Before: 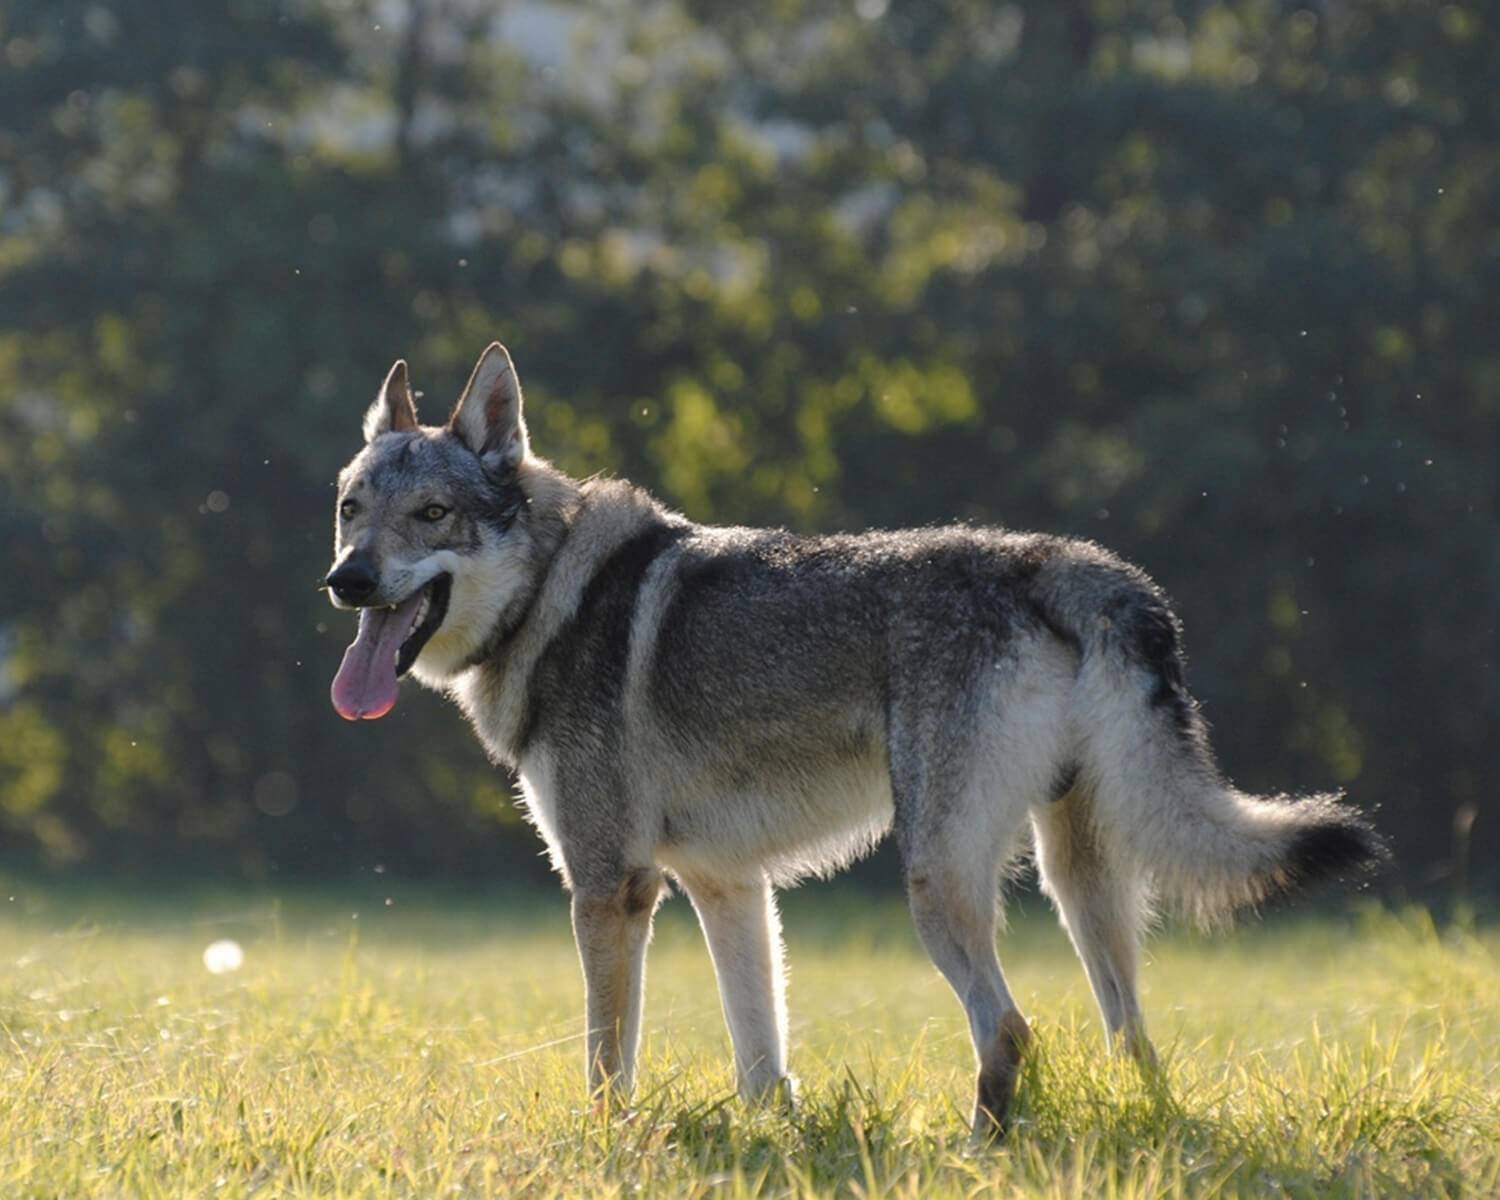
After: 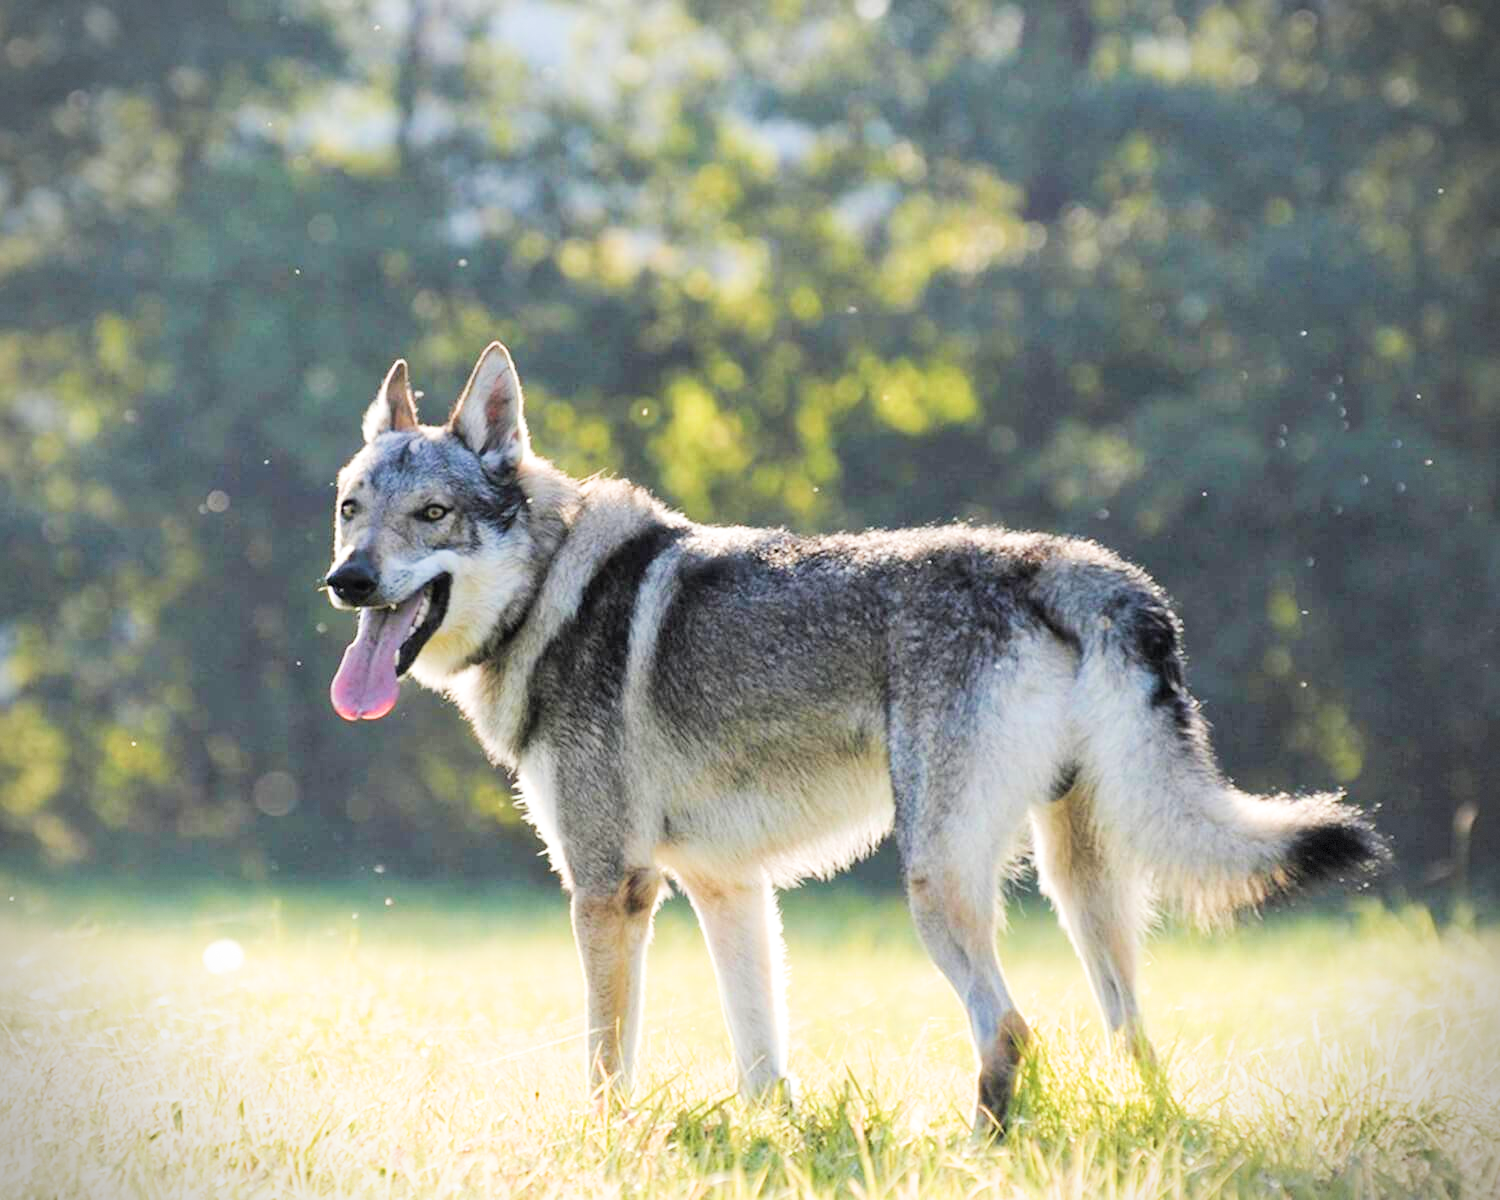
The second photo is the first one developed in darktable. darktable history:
filmic rgb: black relative exposure -5 EV, hardness 2.88, contrast 1.2, highlights saturation mix -30%
vignetting: dithering 8-bit output, unbound false
velvia: on, module defaults
exposure: black level correction 0, exposure 1.741 EV, compensate exposure bias true, compensate highlight preservation false
